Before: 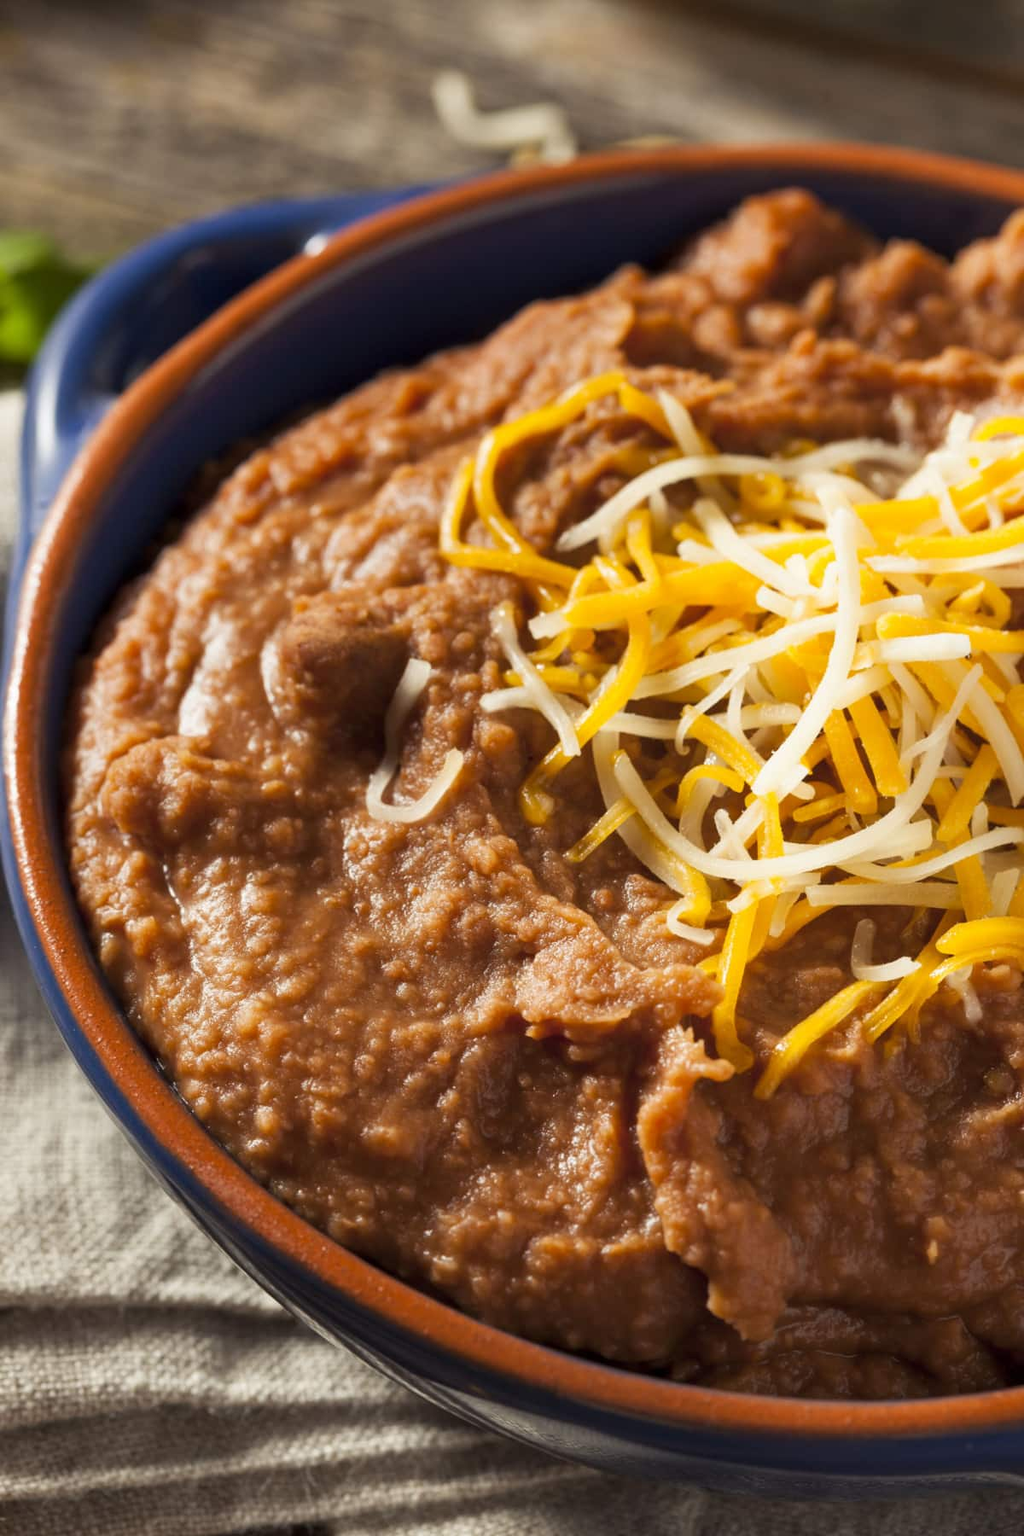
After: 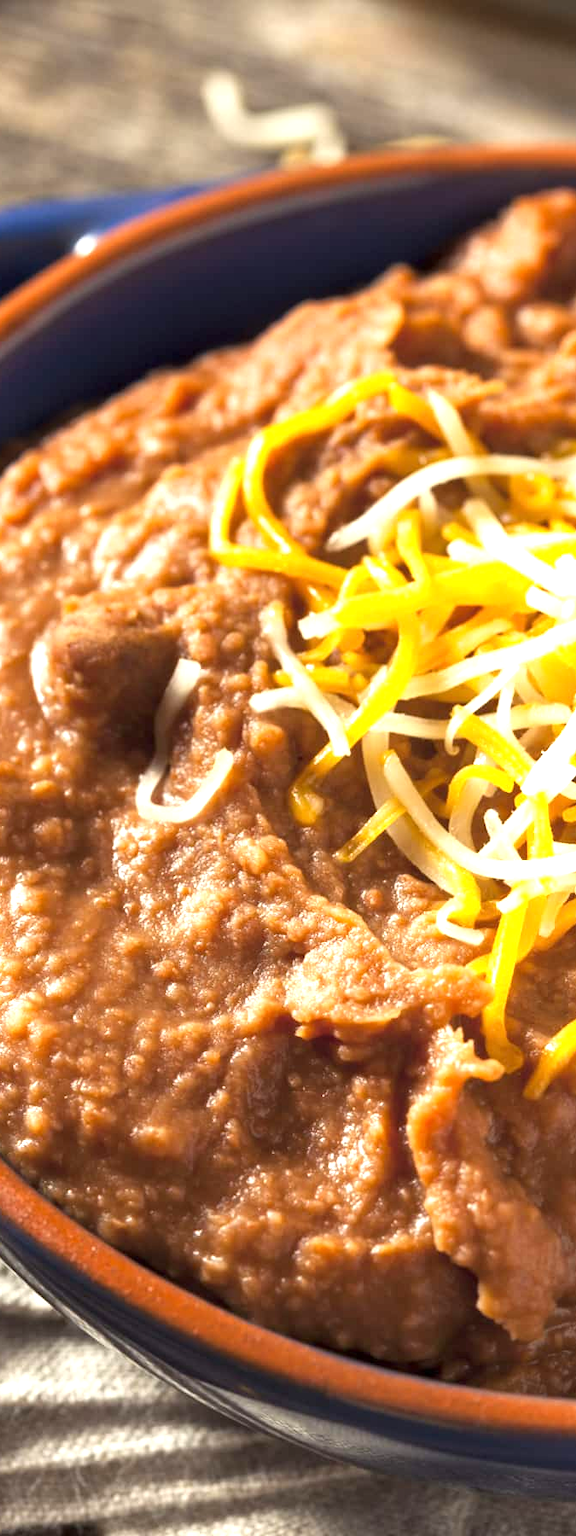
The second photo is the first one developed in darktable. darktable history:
exposure: exposure 0.95 EV, compensate highlight preservation false
crop and rotate: left 22.516%, right 21.234%
